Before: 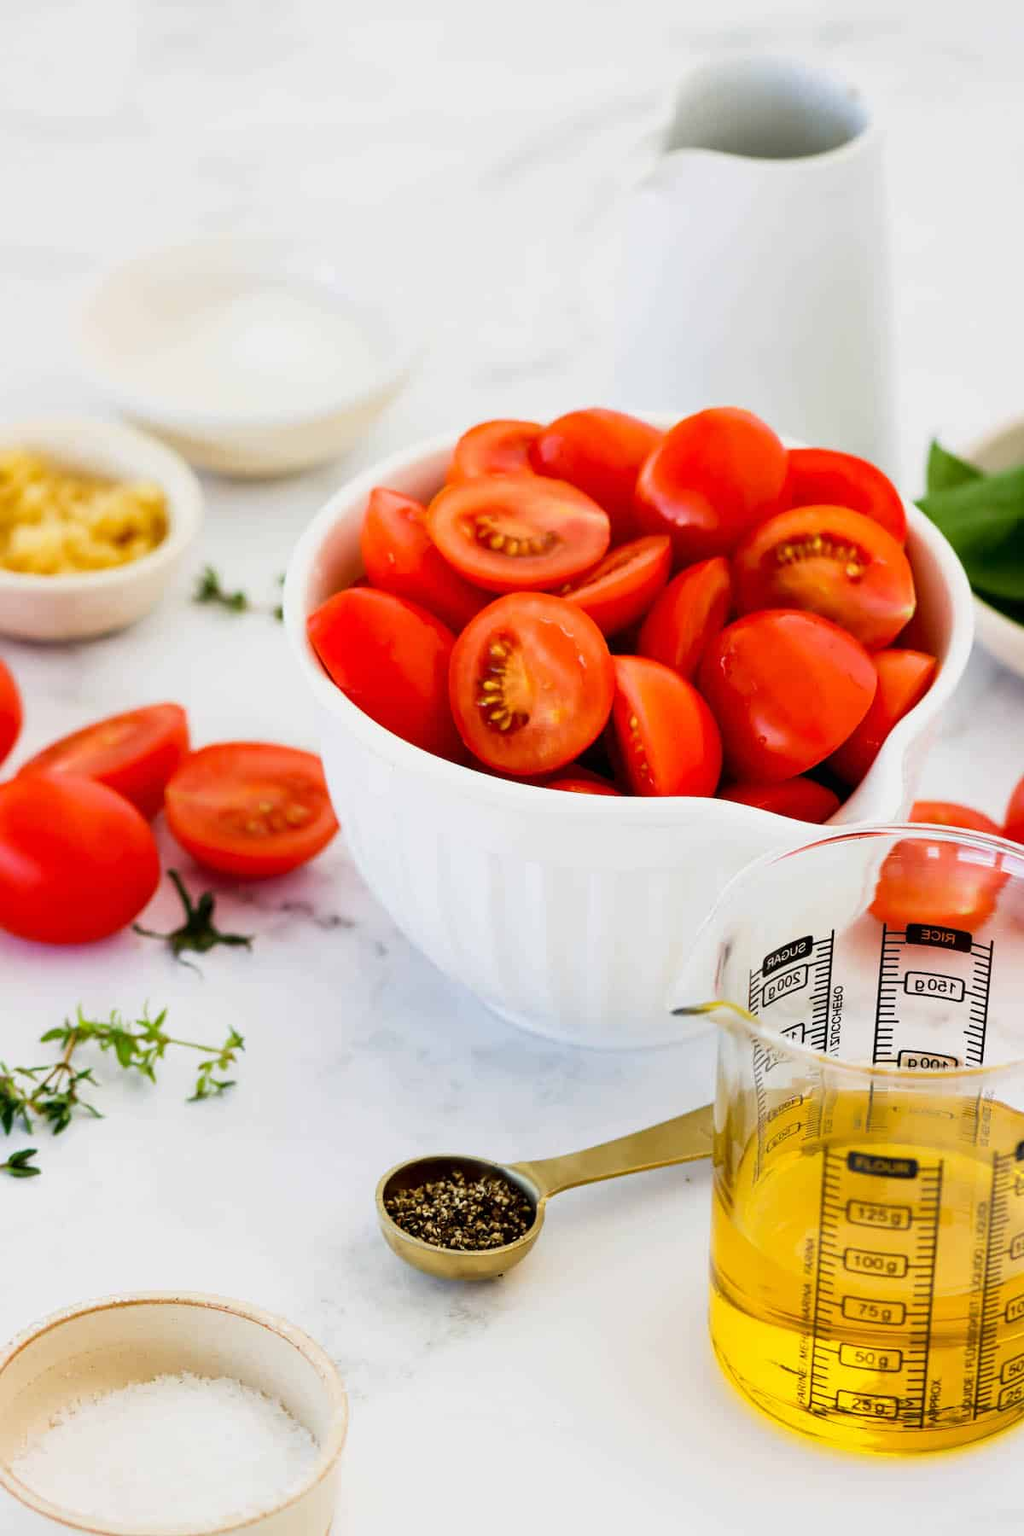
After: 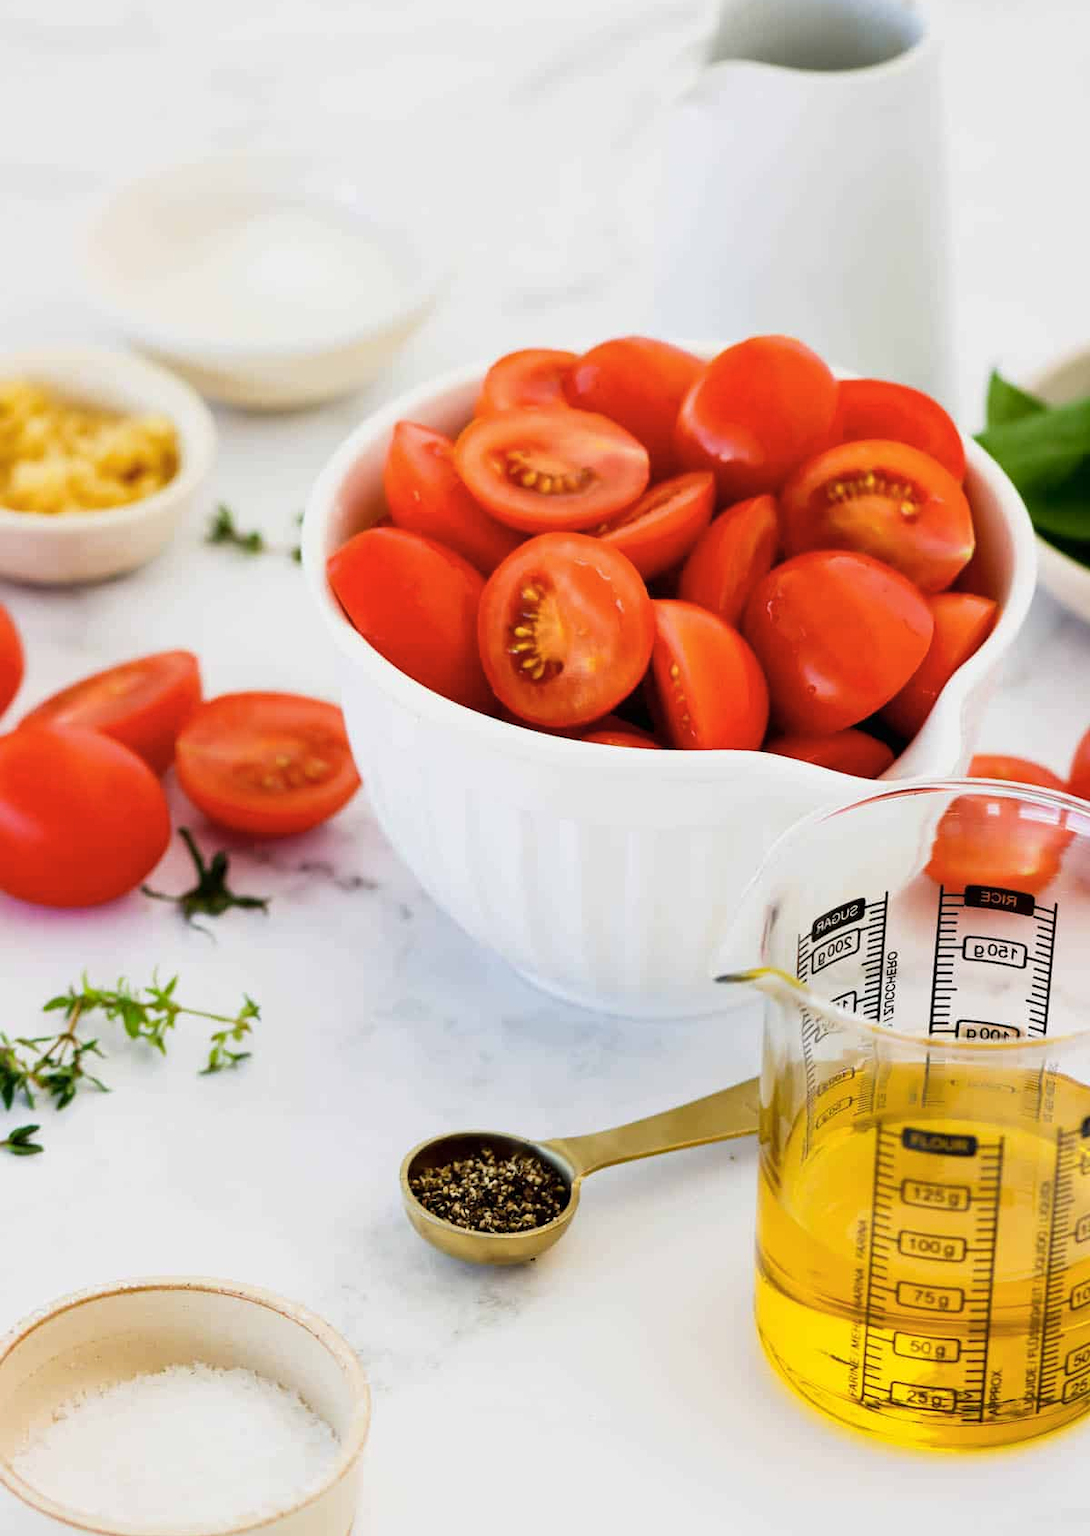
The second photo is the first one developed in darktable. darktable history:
crop and rotate: top 6.022%
color zones: curves: ch1 [(0.077, 0.436) (0.25, 0.5) (0.75, 0.5)]
levels: mode automatic, levels [0.016, 0.5, 0.996]
